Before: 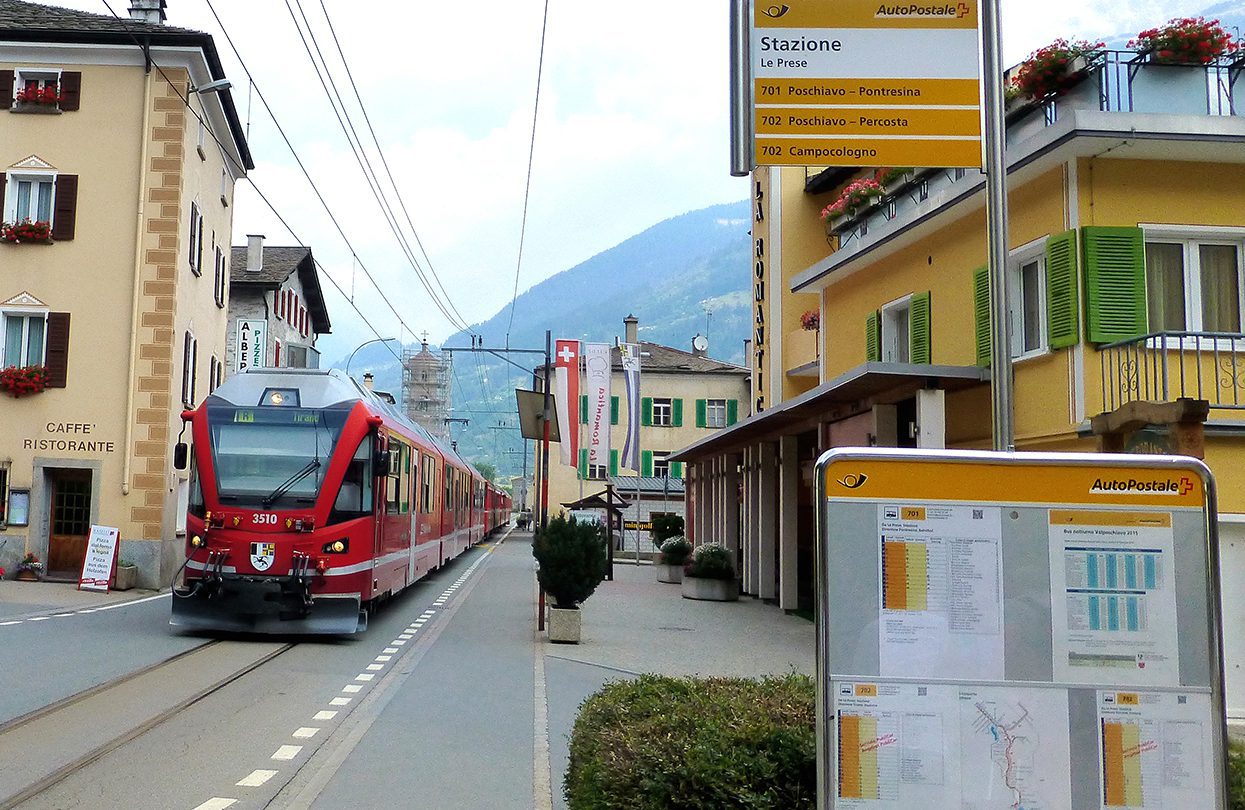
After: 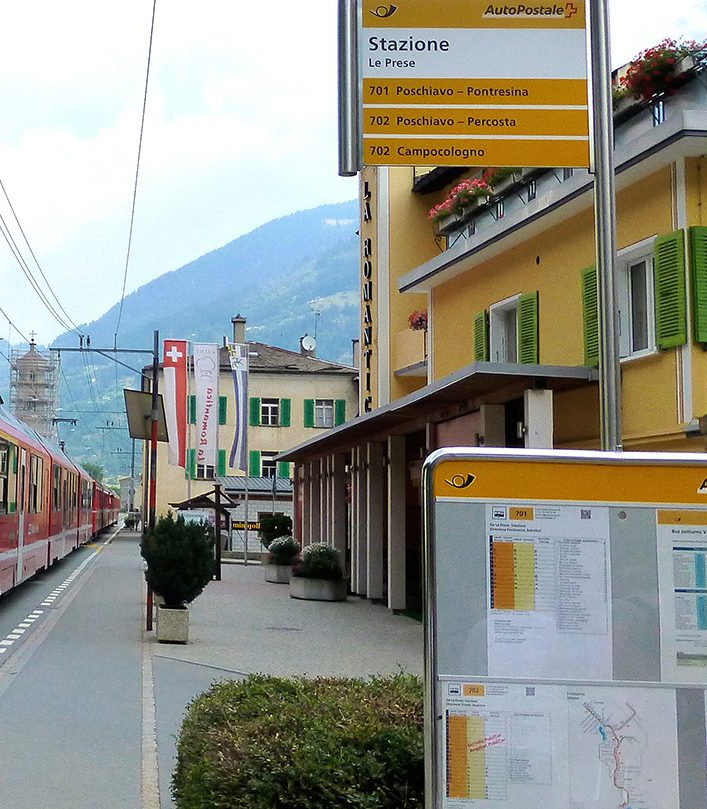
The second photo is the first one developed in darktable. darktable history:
crop: left 31.544%, top 0.022%, right 11.607%
